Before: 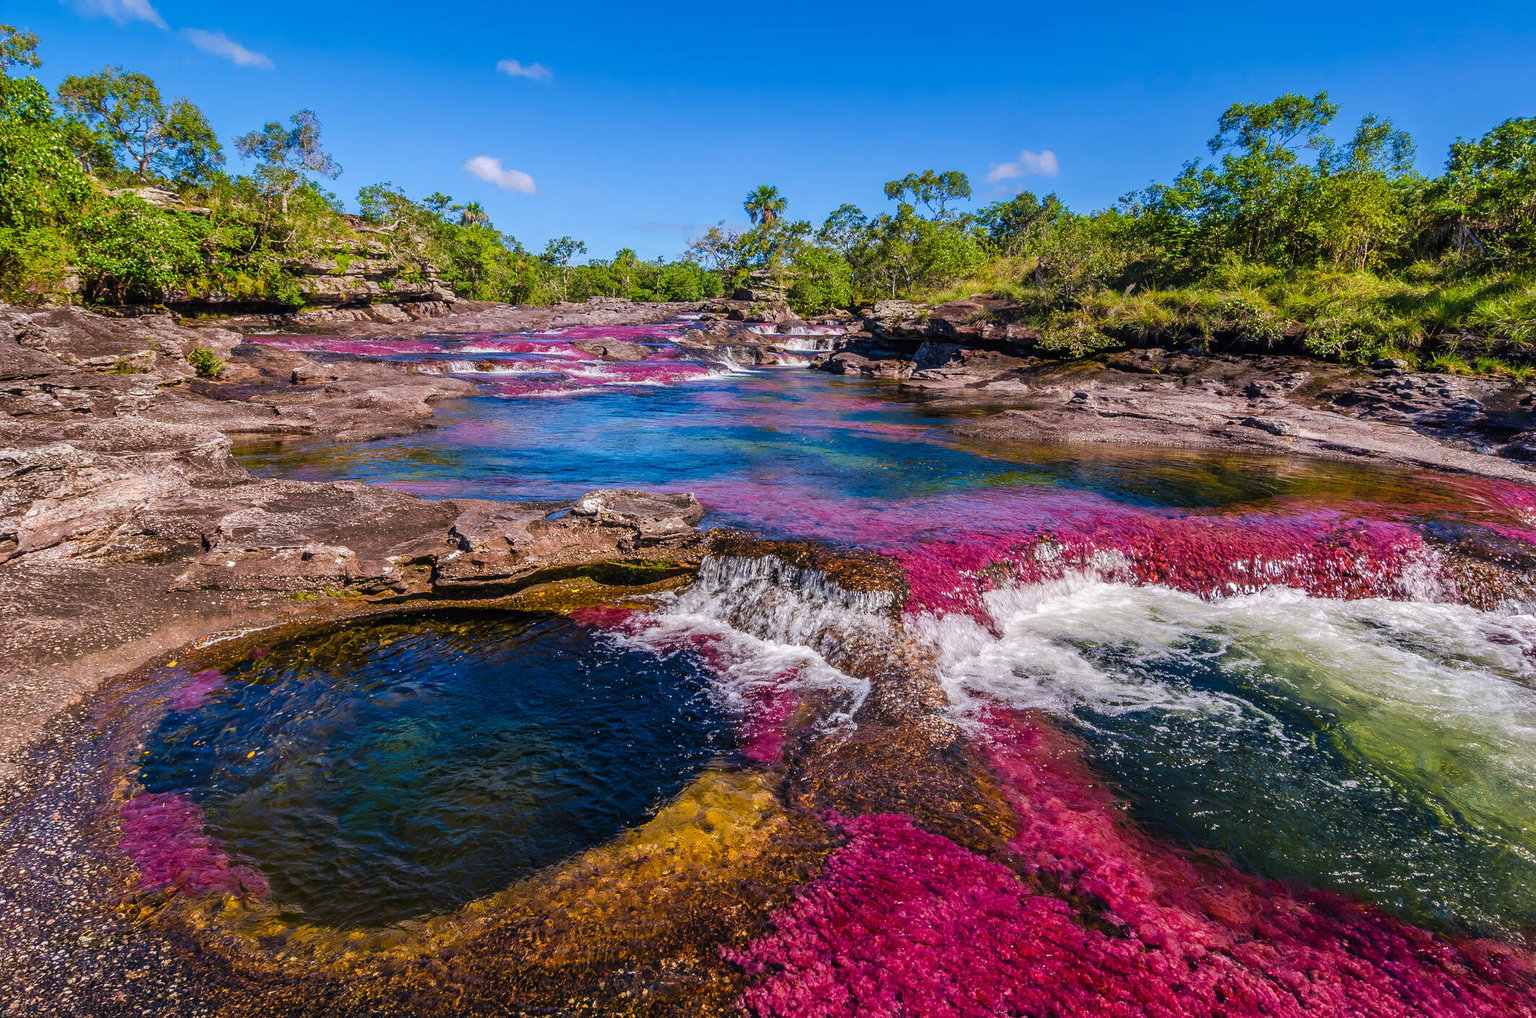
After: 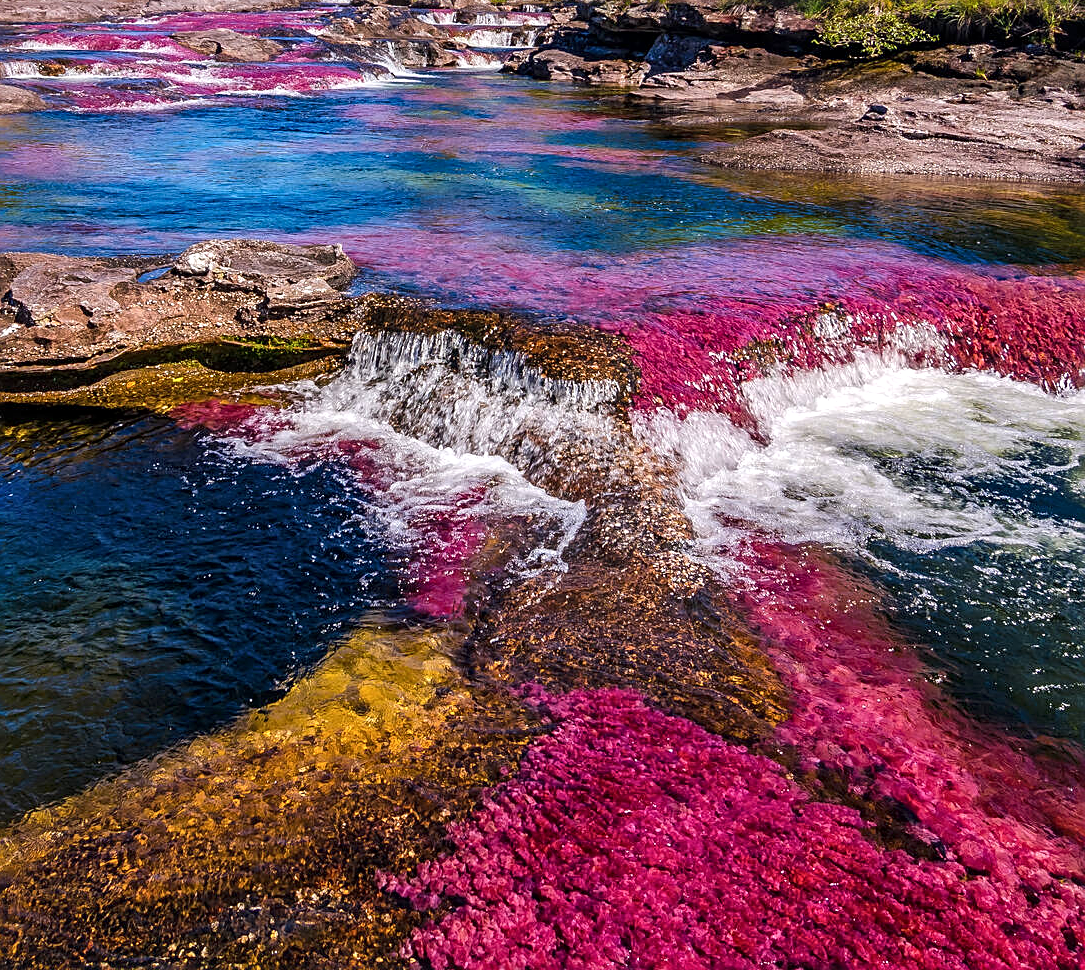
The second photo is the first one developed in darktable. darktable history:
local contrast: mode bilateral grid, contrast 19, coarseness 49, detail 129%, midtone range 0.2
exposure: exposure 0.194 EV, compensate highlight preservation false
crop and rotate: left 29.126%, top 31.111%, right 19.819%
sharpen: on, module defaults
